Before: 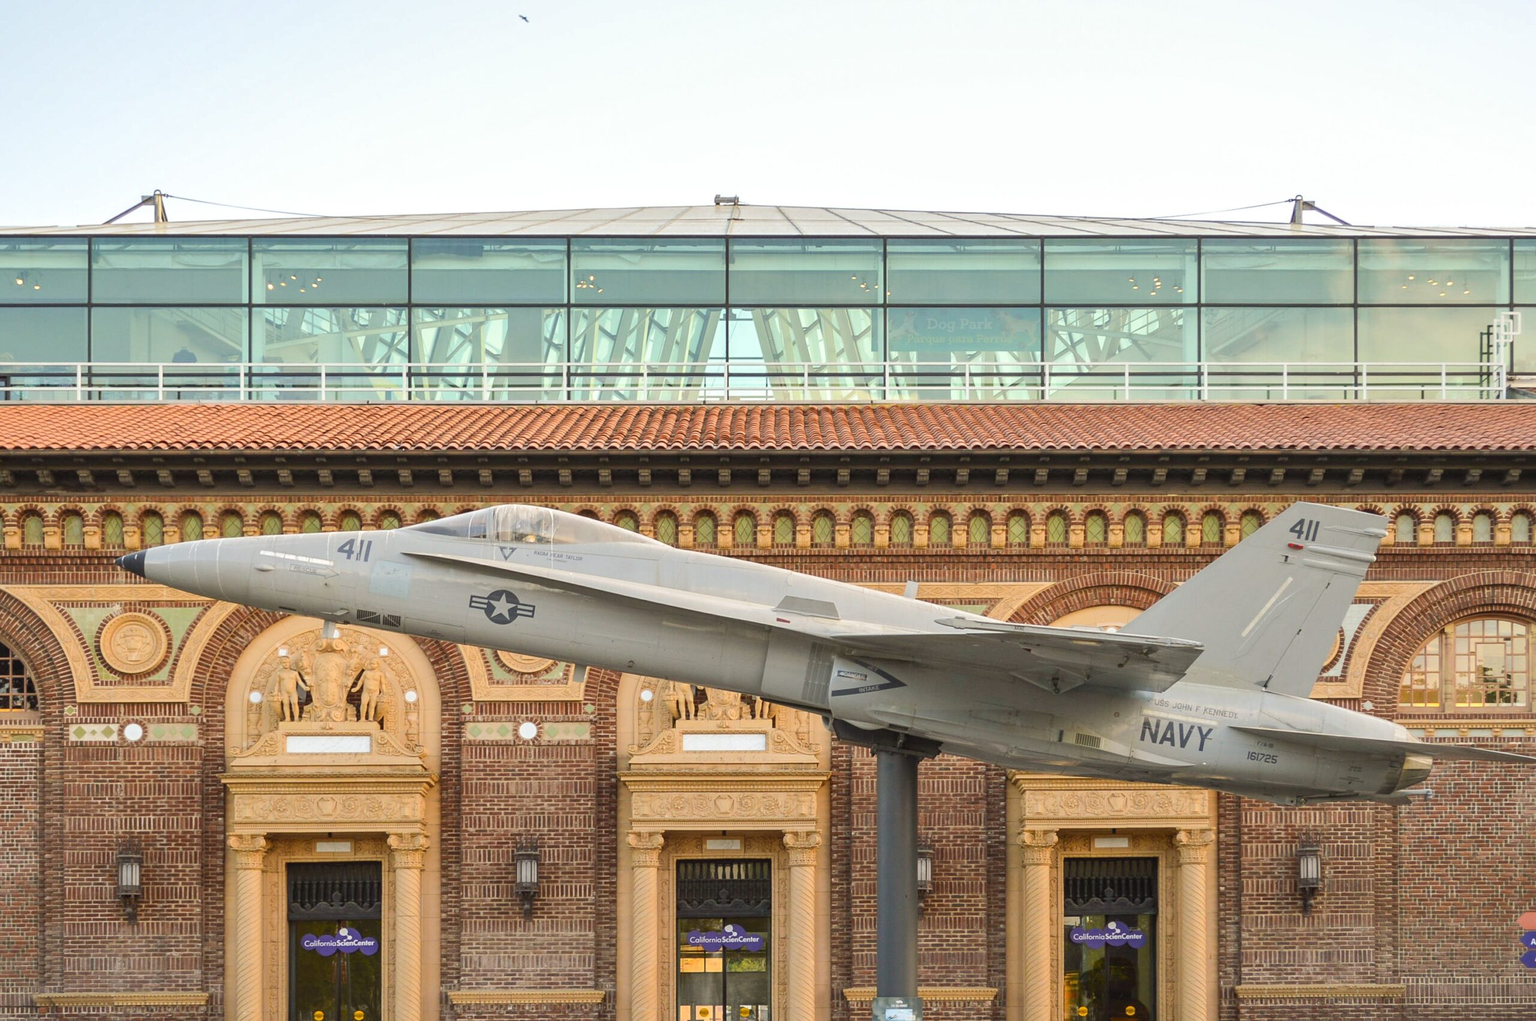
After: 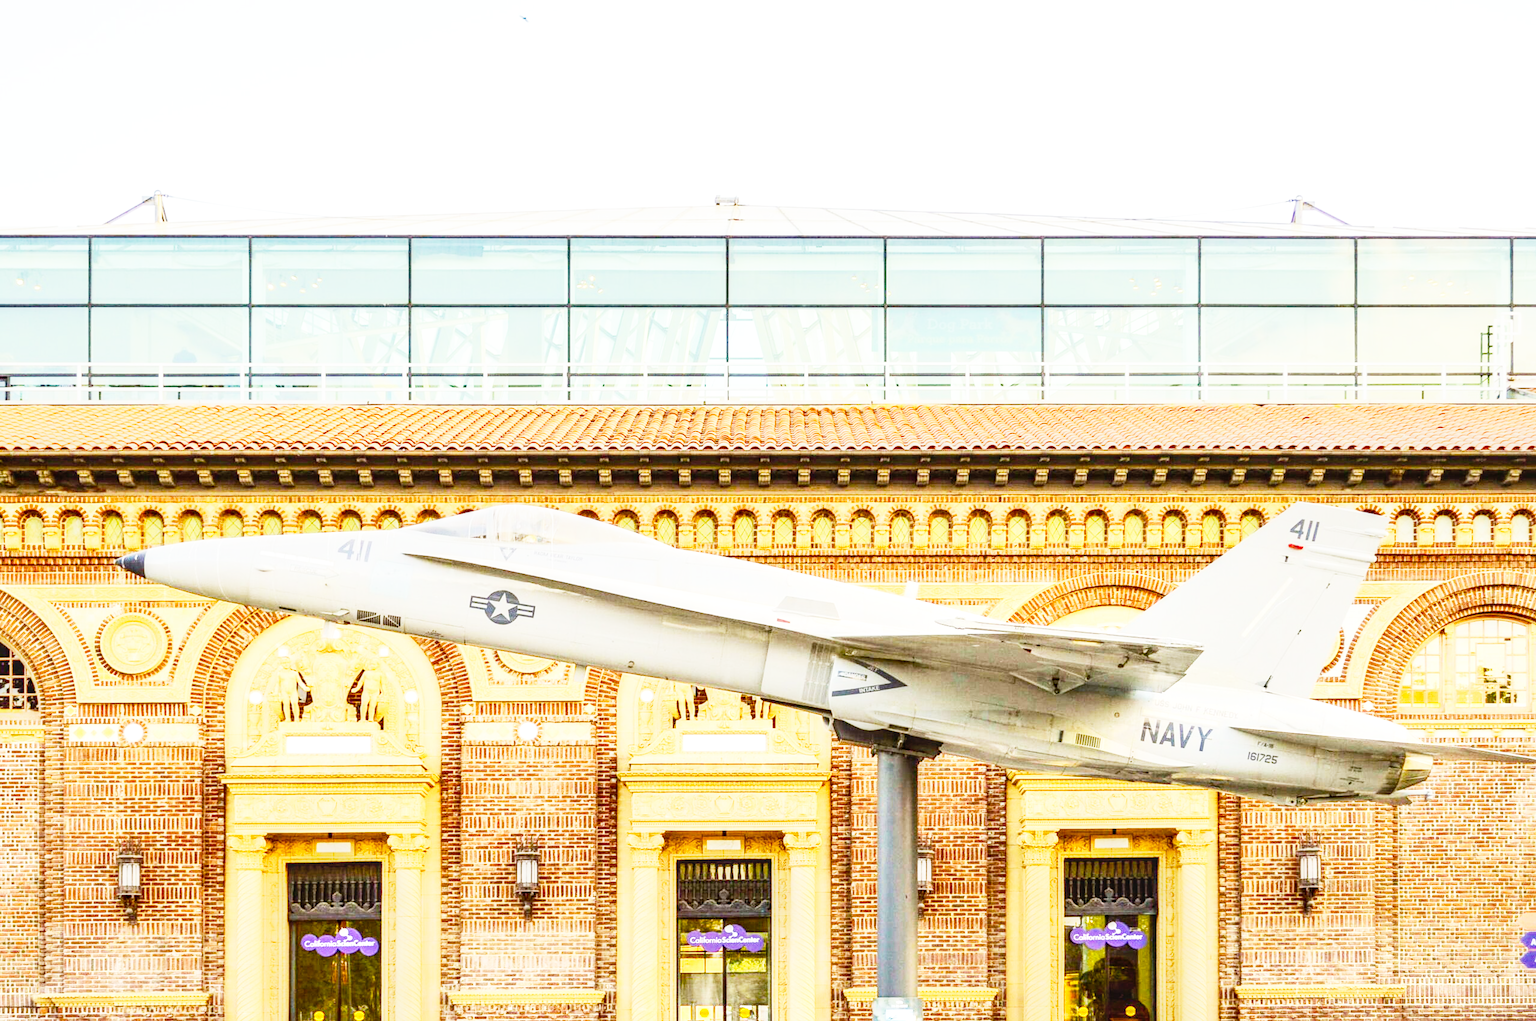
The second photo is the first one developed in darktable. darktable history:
base curve: curves: ch0 [(0, 0) (0.012, 0.01) (0.073, 0.168) (0.31, 0.711) (0.645, 0.957) (1, 1)], preserve colors none
color balance rgb: power › chroma 0.271%, power › hue 60.88°, perceptual saturation grading › global saturation 44.594%, perceptual saturation grading › highlights -50.347%, perceptual saturation grading › shadows 30.752%, global vibrance 32.631%
tone equalizer: -7 EV 0.159 EV, -6 EV 0.631 EV, -5 EV 1.12 EV, -4 EV 1.33 EV, -3 EV 1.16 EV, -2 EV 0.6 EV, -1 EV 0.163 EV, edges refinement/feathering 500, mask exposure compensation -1.57 EV, preserve details no
local contrast: highlights 27%, detail 130%
shadows and highlights: shadows 31.89, highlights -31.88, soften with gaussian
